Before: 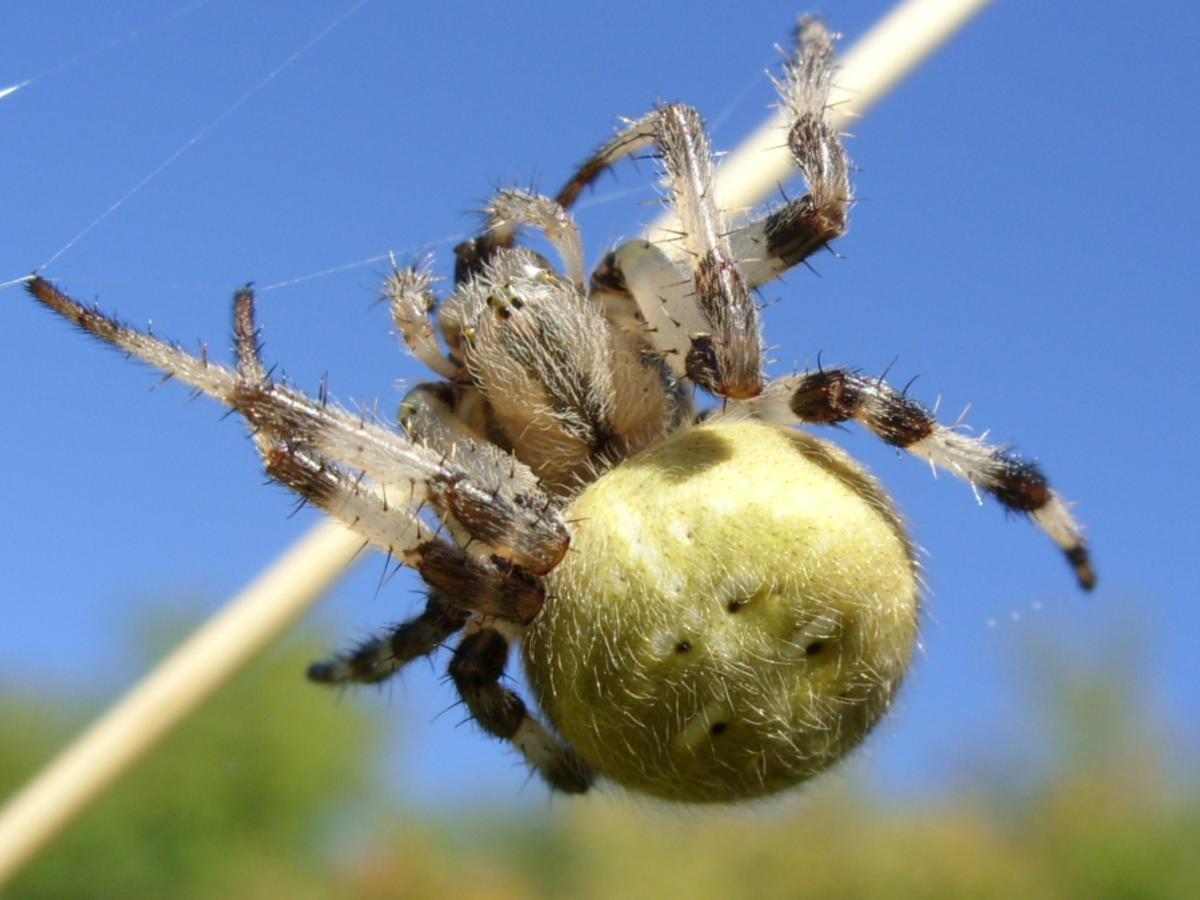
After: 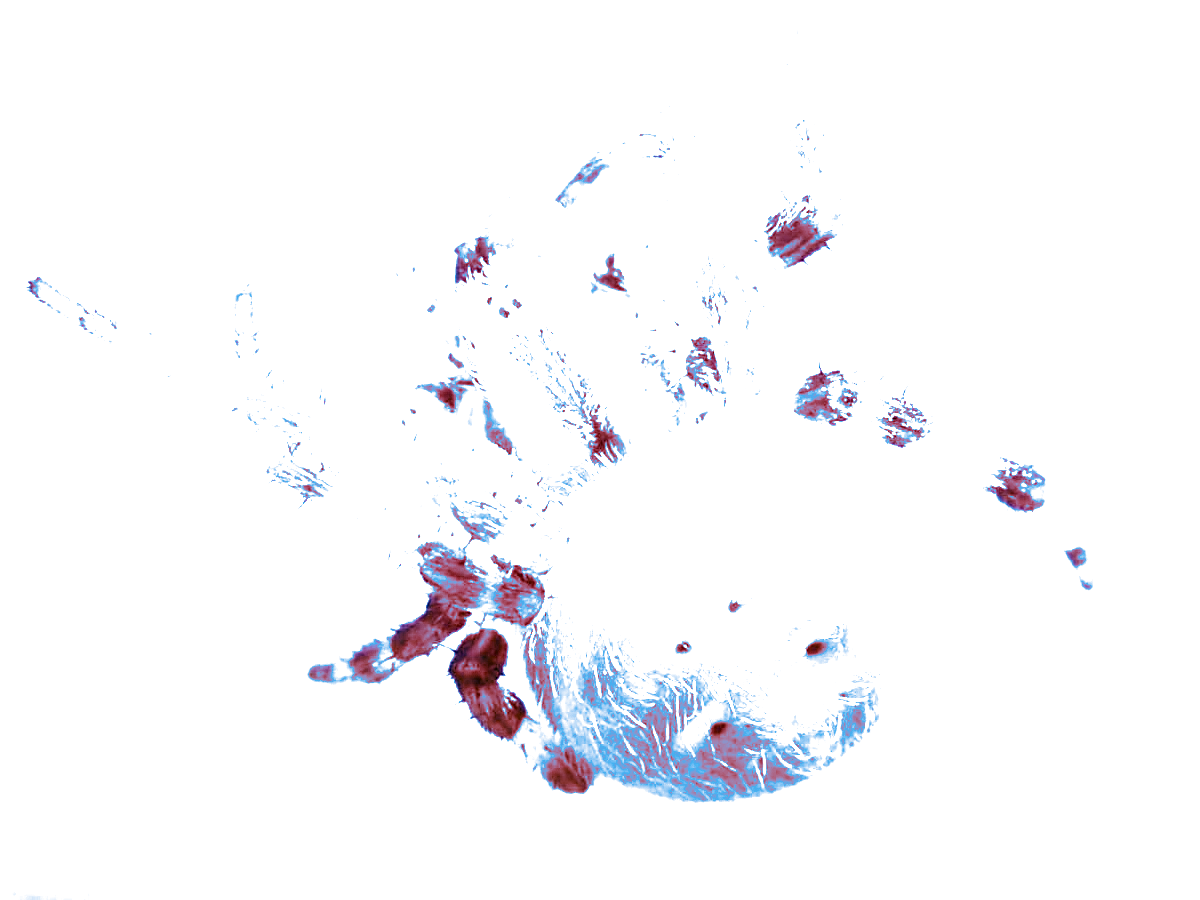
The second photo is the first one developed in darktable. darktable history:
white balance: red 4.26, blue 1.802
sharpen: on, module defaults
split-toning: shadows › hue 220°, shadows › saturation 0.64, highlights › hue 220°, highlights › saturation 0.64, balance 0, compress 5.22%
exposure: exposure 1.15 EV, compensate highlight preservation false
color balance: mode lift, gamma, gain (sRGB), lift [0.997, 0.979, 1.021, 1.011], gamma [1, 1.084, 0.916, 0.998], gain [1, 0.87, 1.13, 1.101], contrast 4.55%, contrast fulcrum 38.24%, output saturation 104.09%
